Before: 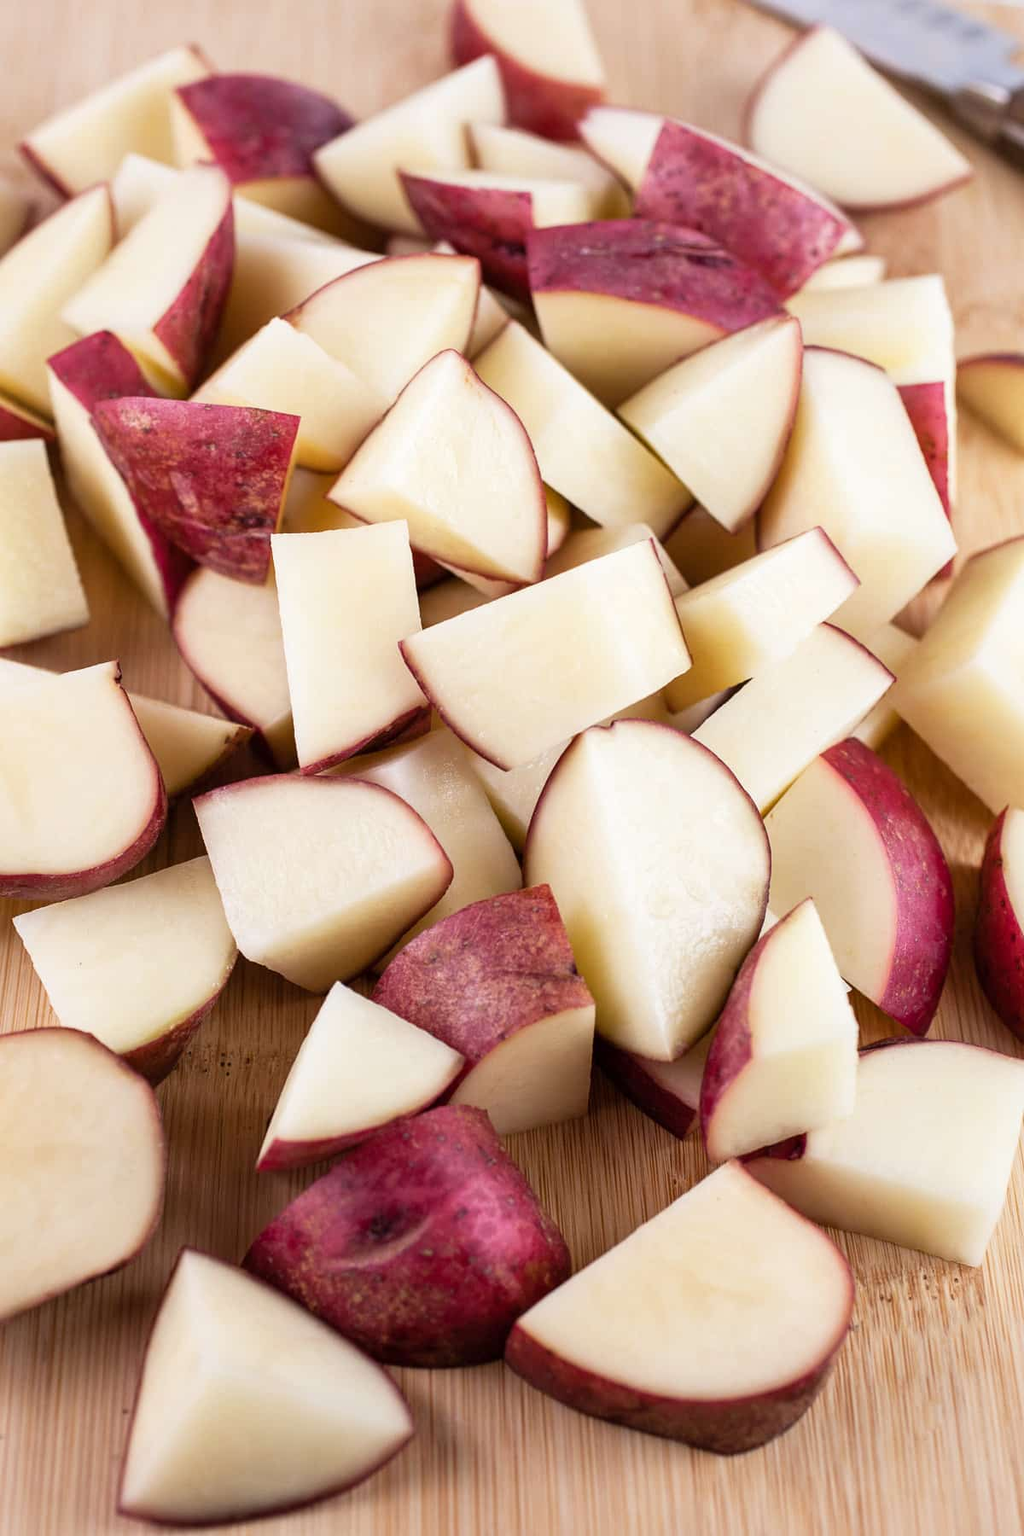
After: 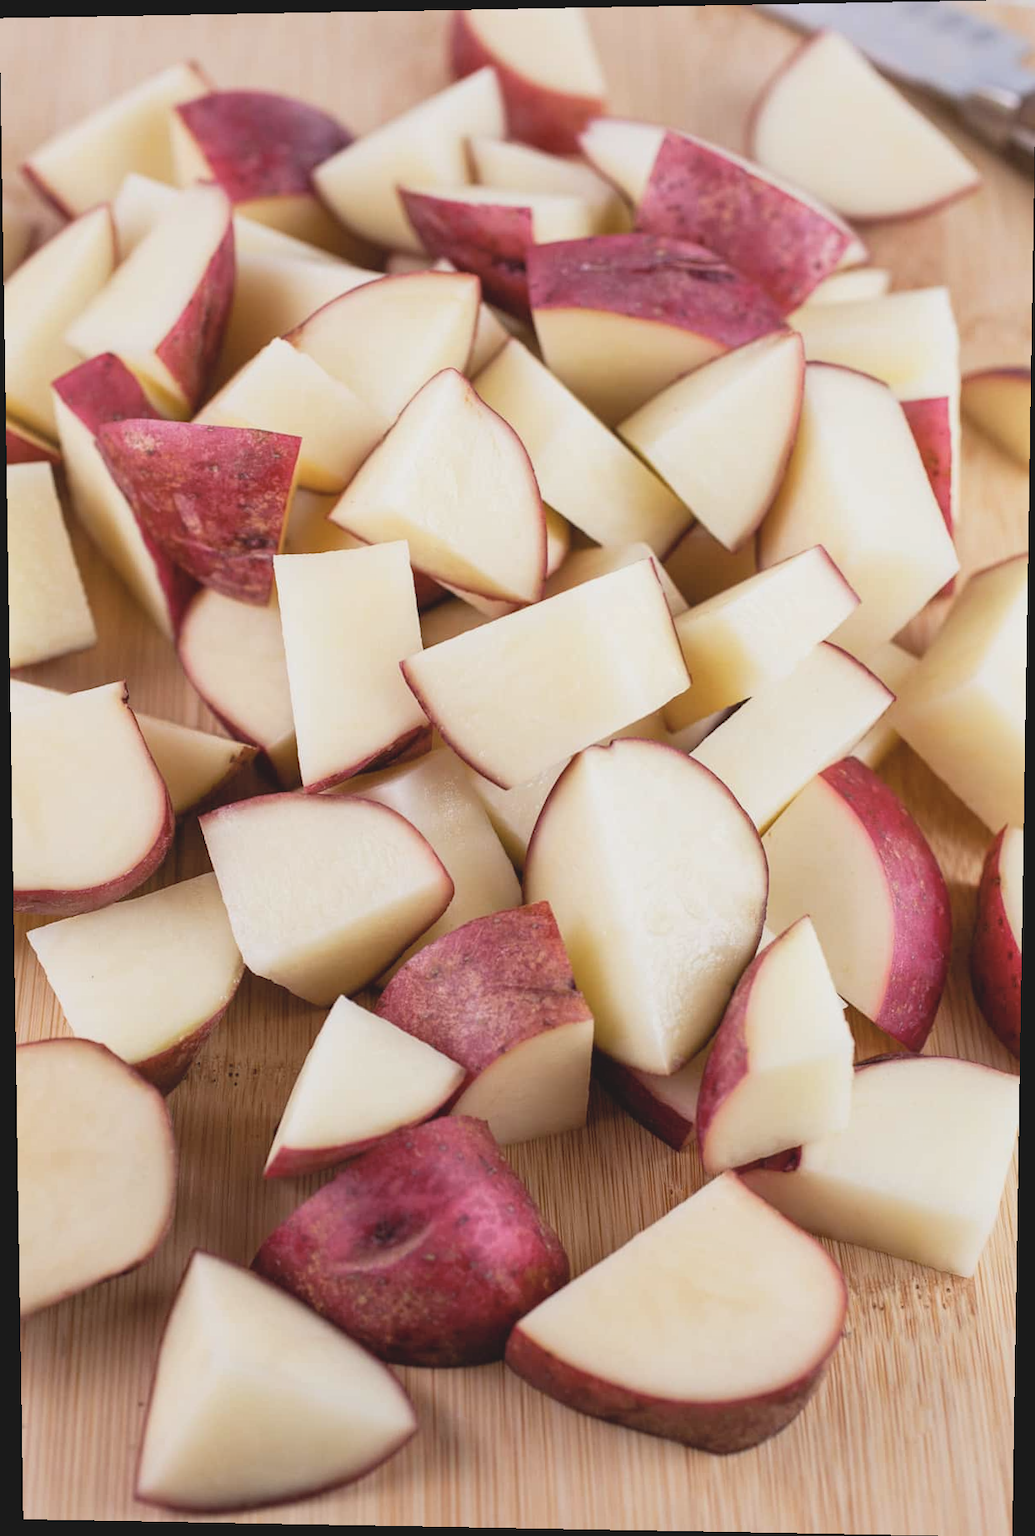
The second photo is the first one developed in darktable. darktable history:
contrast brightness saturation: contrast -0.15, brightness 0.05, saturation -0.12
rotate and perspective: lens shift (vertical) 0.048, lens shift (horizontal) -0.024, automatic cropping off
